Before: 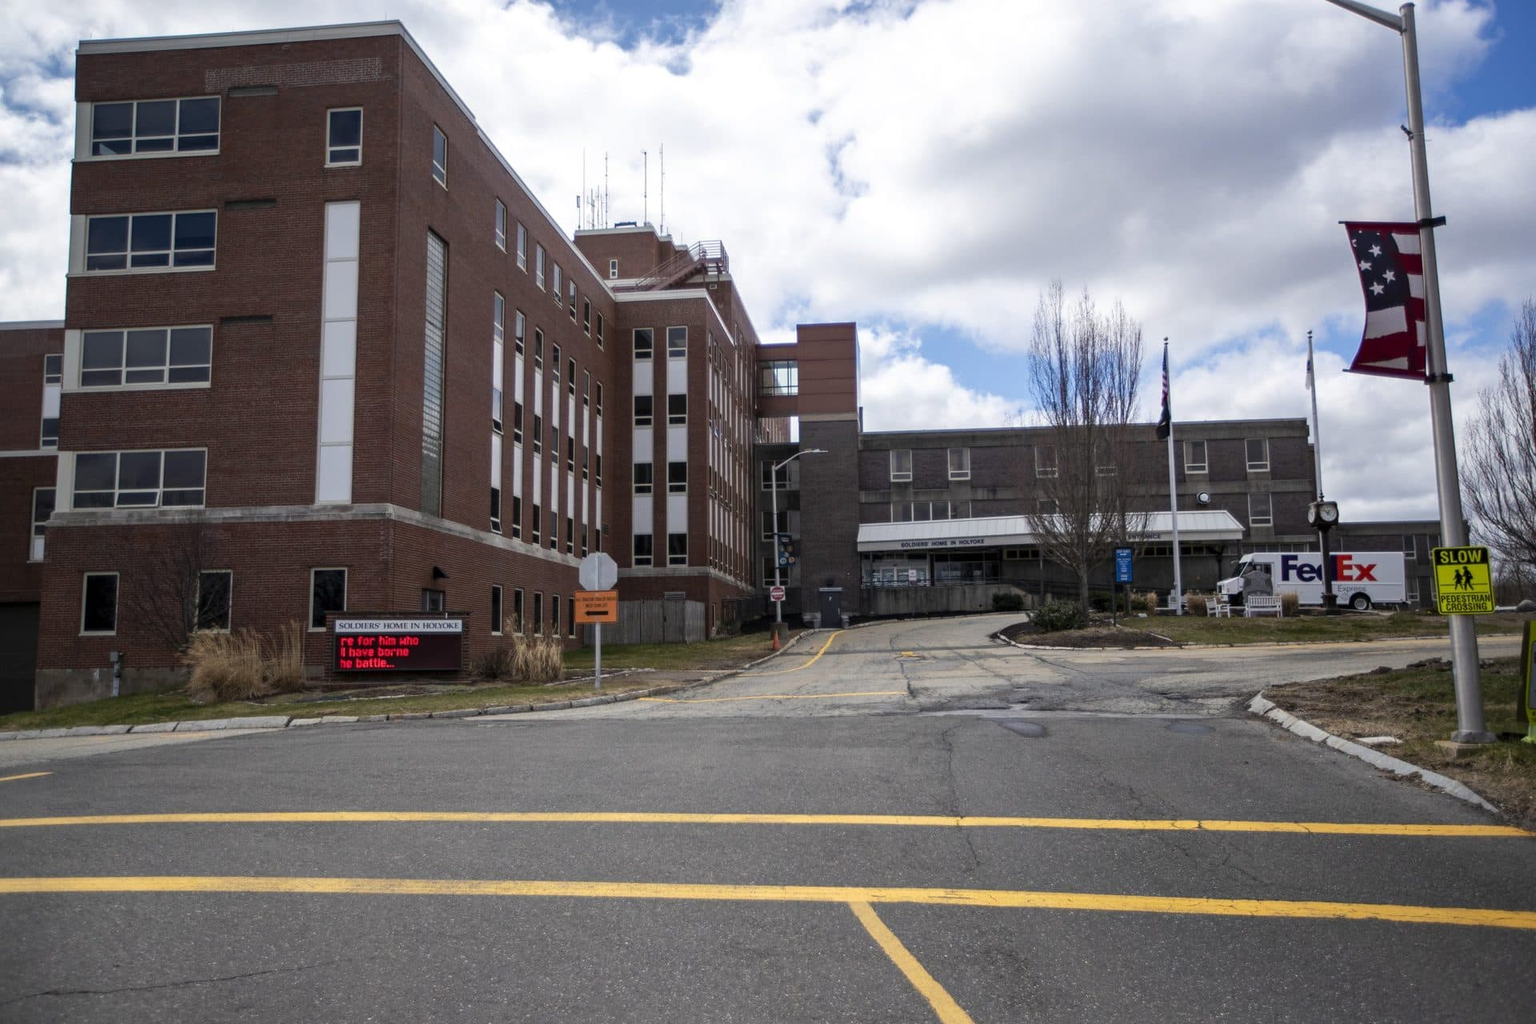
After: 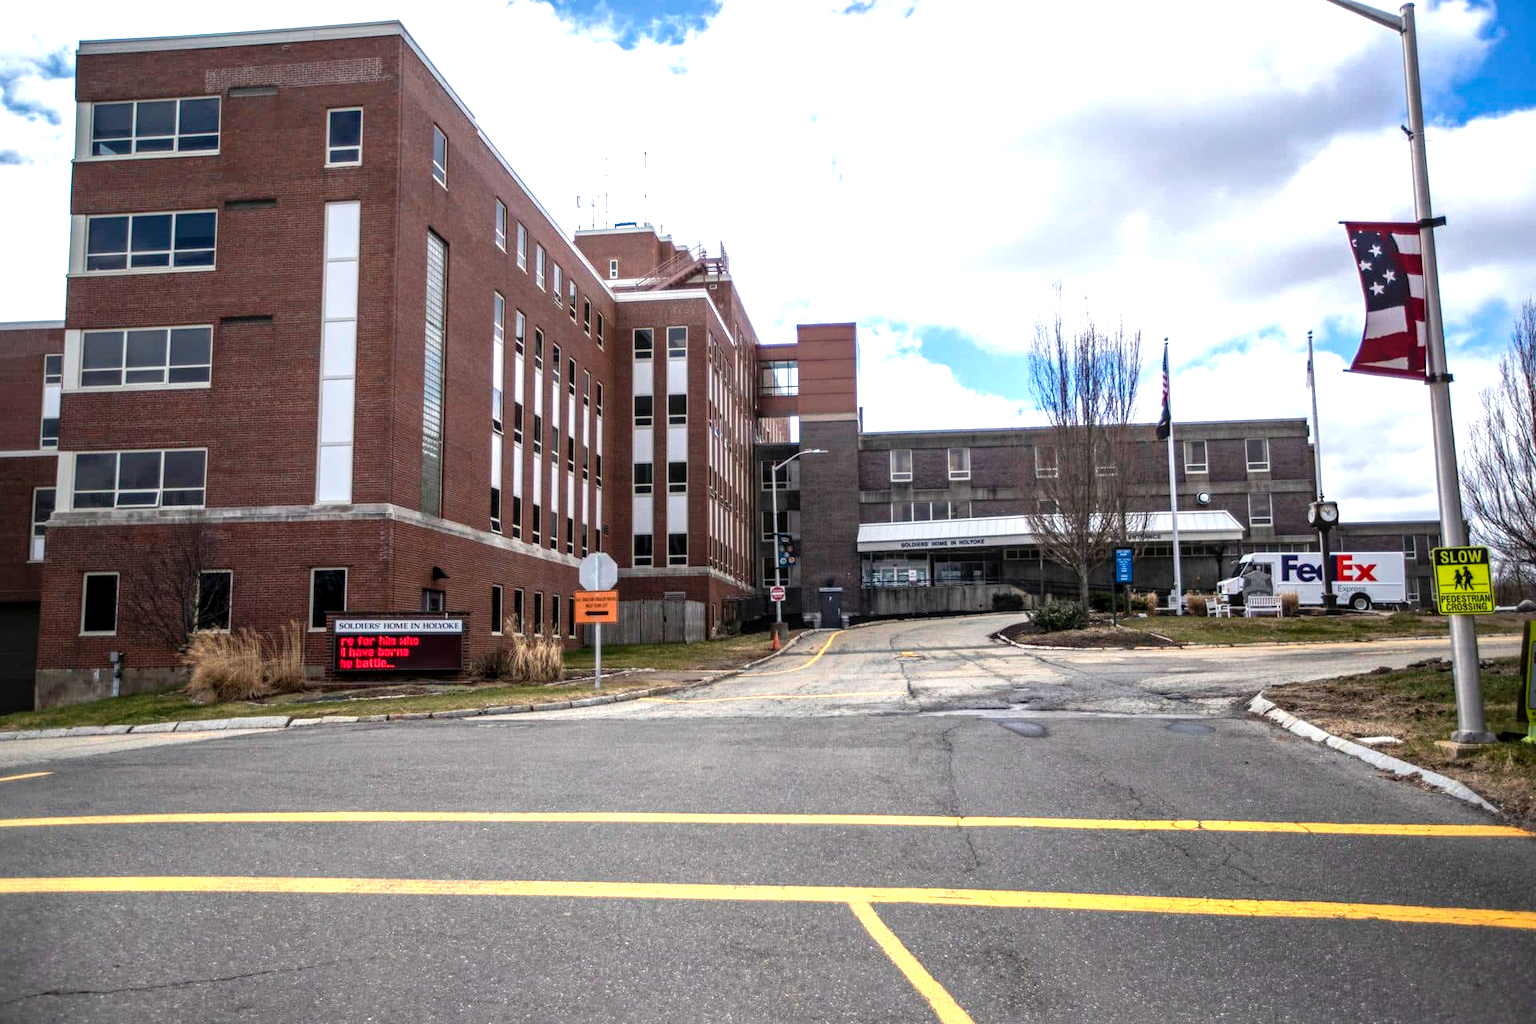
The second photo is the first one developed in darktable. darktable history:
local contrast: highlights 55%, shadows 52%, detail 130%, midtone range 0.447
tone equalizer: mask exposure compensation -0.513 EV
levels: levels [0, 0.394, 0.787]
